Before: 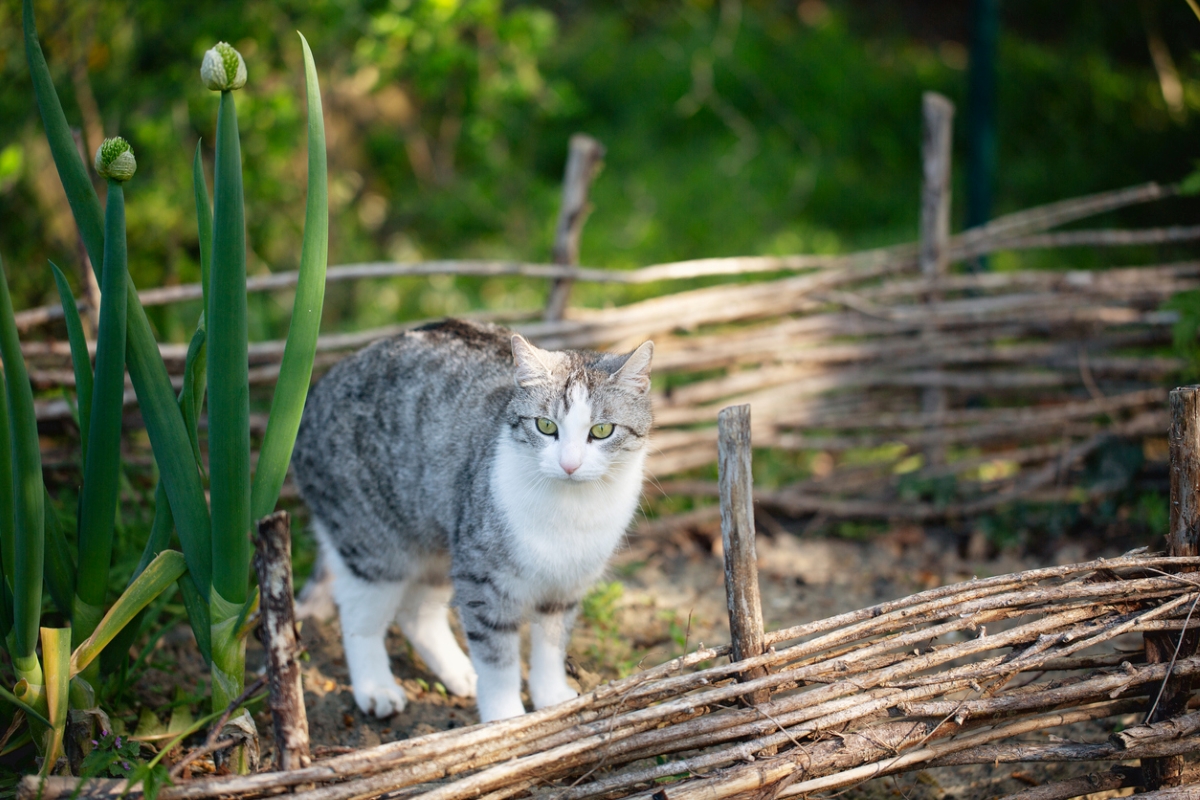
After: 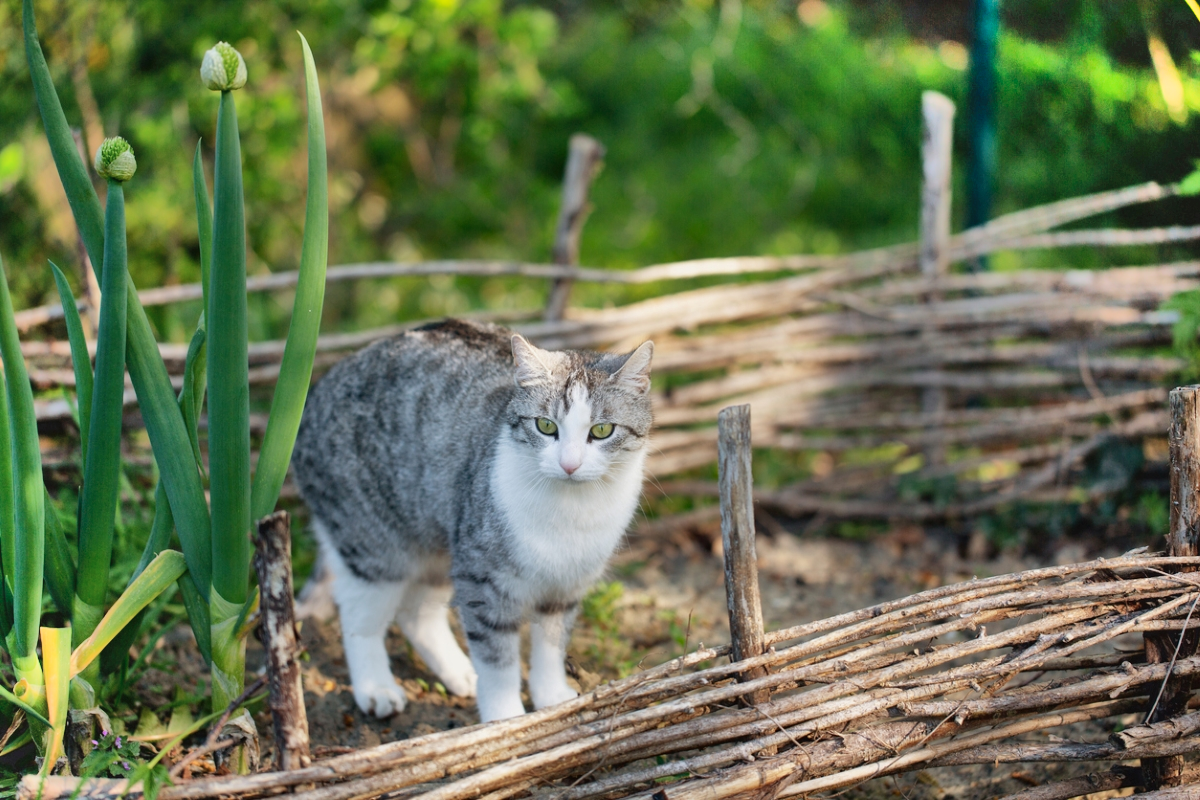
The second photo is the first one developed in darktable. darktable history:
shadows and highlights: radius 124.31, shadows 98.59, white point adjustment -2.86, highlights -99.62, soften with gaussian
